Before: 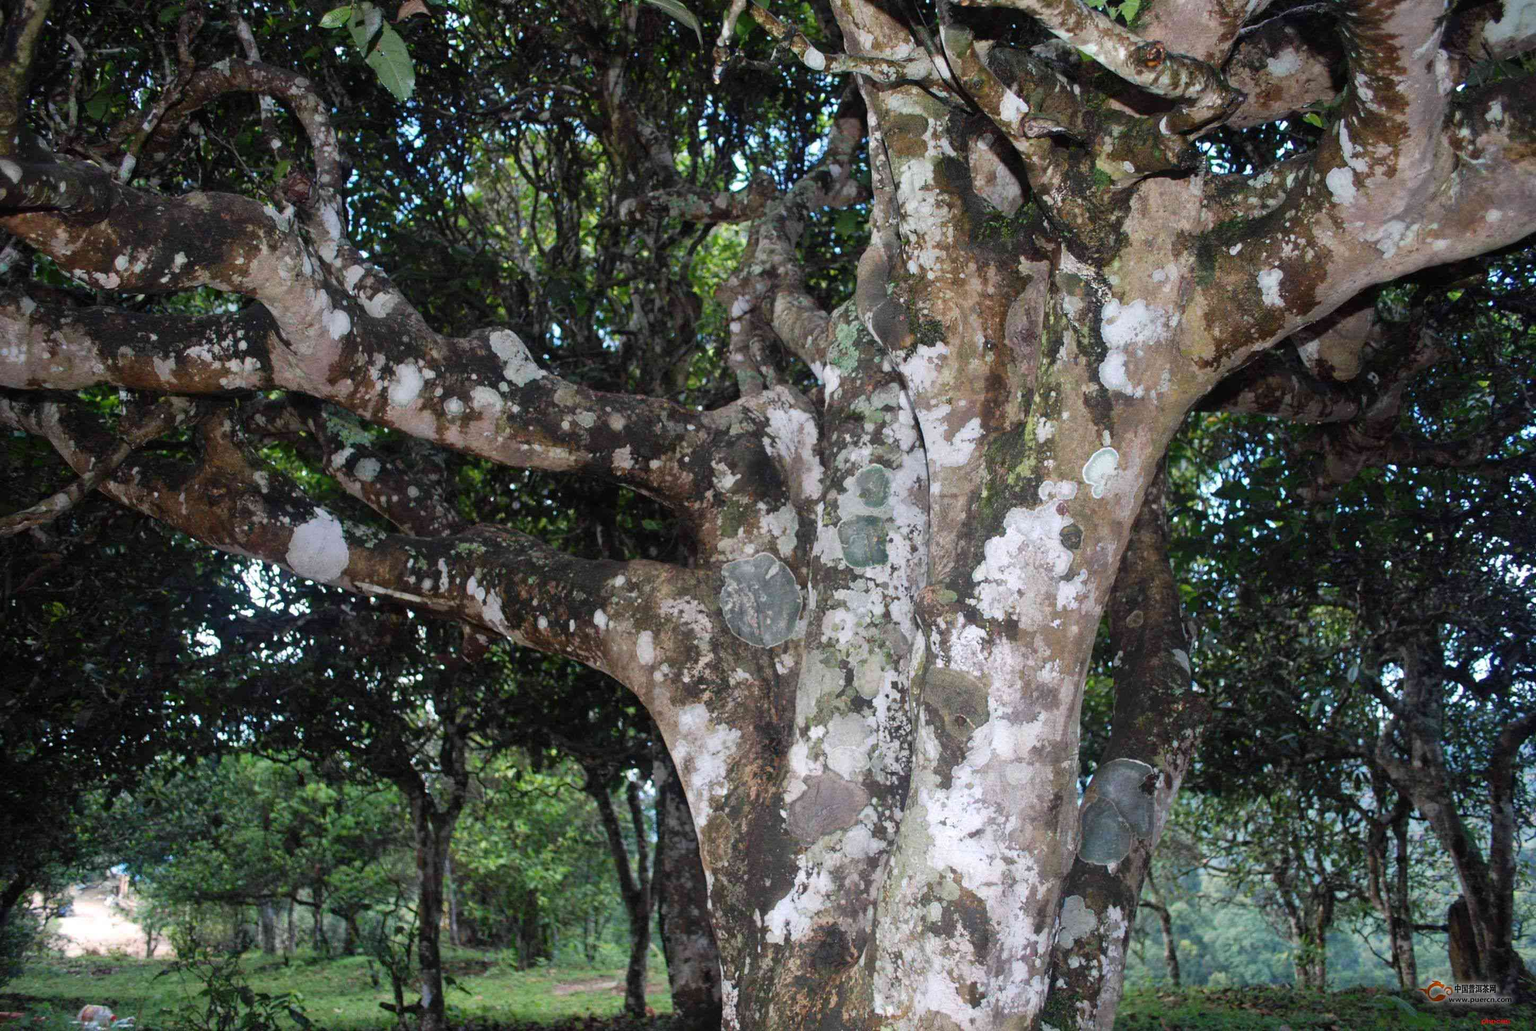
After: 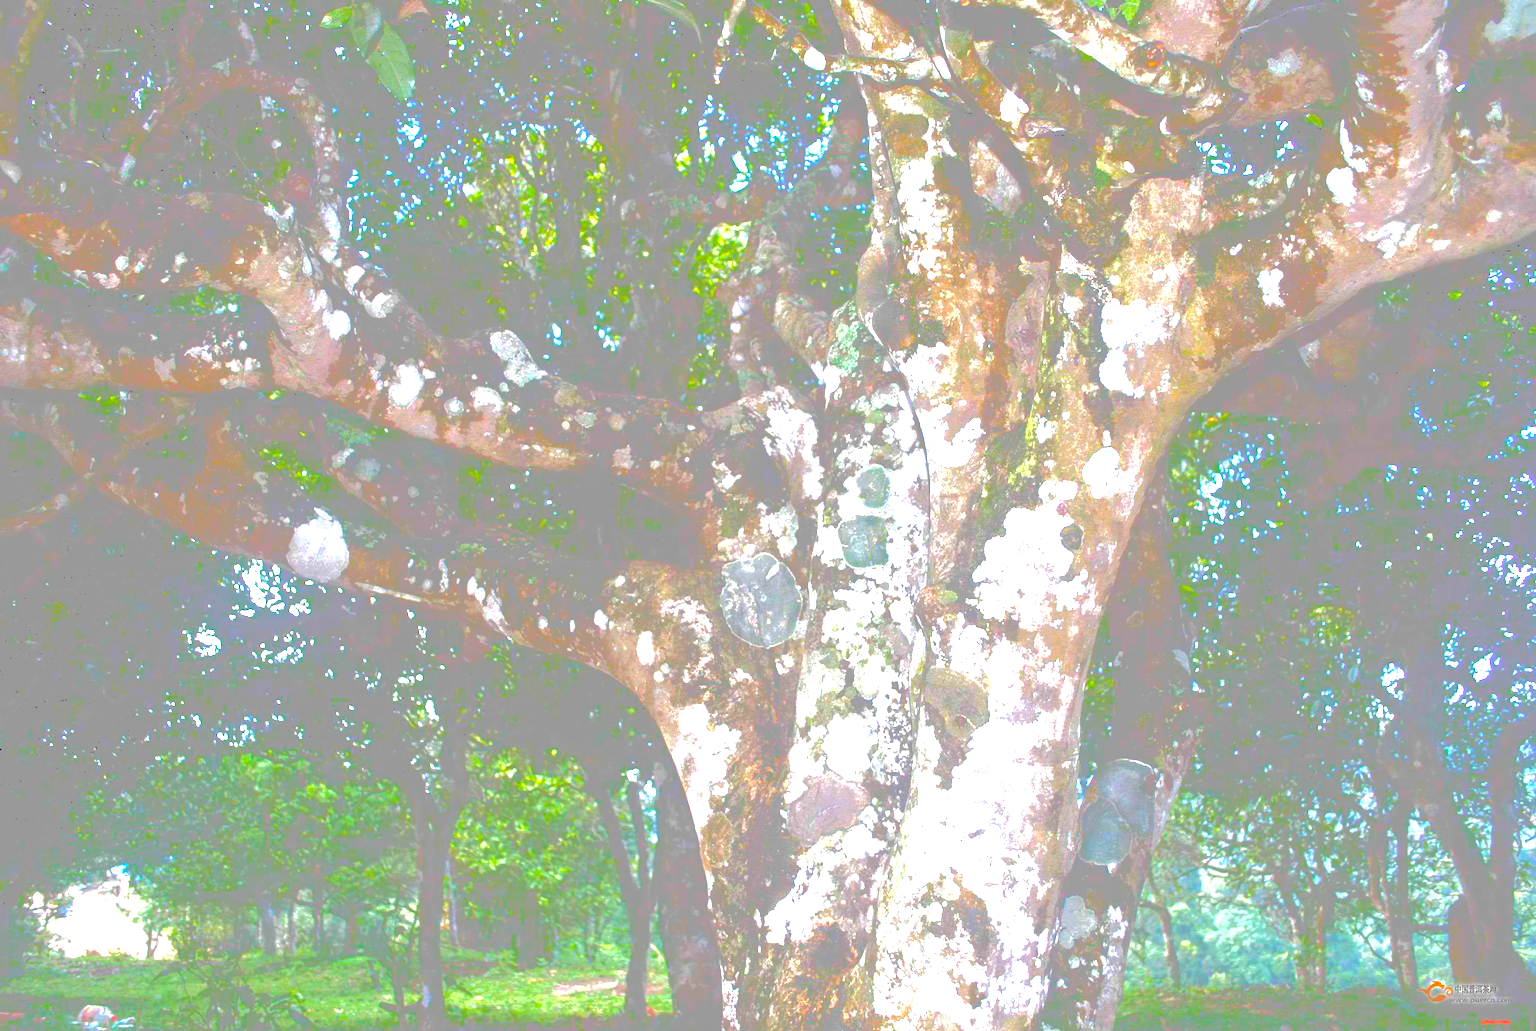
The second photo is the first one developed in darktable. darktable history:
tone curve: curves: ch0 [(0, 0) (0.003, 0.626) (0.011, 0.626) (0.025, 0.63) (0.044, 0.631) (0.069, 0.632) (0.1, 0.636) (0.136, 0.637) (0.177, 0.641) (0.224, 0.642) (0.277, 0.646) (0.335, 0.649) (0.399, 0.661) (0.468, 0.679) (0.543, 0.702) (0.623, 0.732) (0.709, 0.769) (0.801, 0.804) (0.898, 0.847) (1, 1)], color space Lab, independent channels, preserve colors none
exposure: exposure 1 EV, compensate exposure bias true, compensate highlight preservation false
color balance rgb: perceptual saturation grading › global saturation 25.663%, perceptual brilliance grading › global brilliance 14.714%, perceptual brilliance grading › shadows -34.264%, global vibrance 25.266%
